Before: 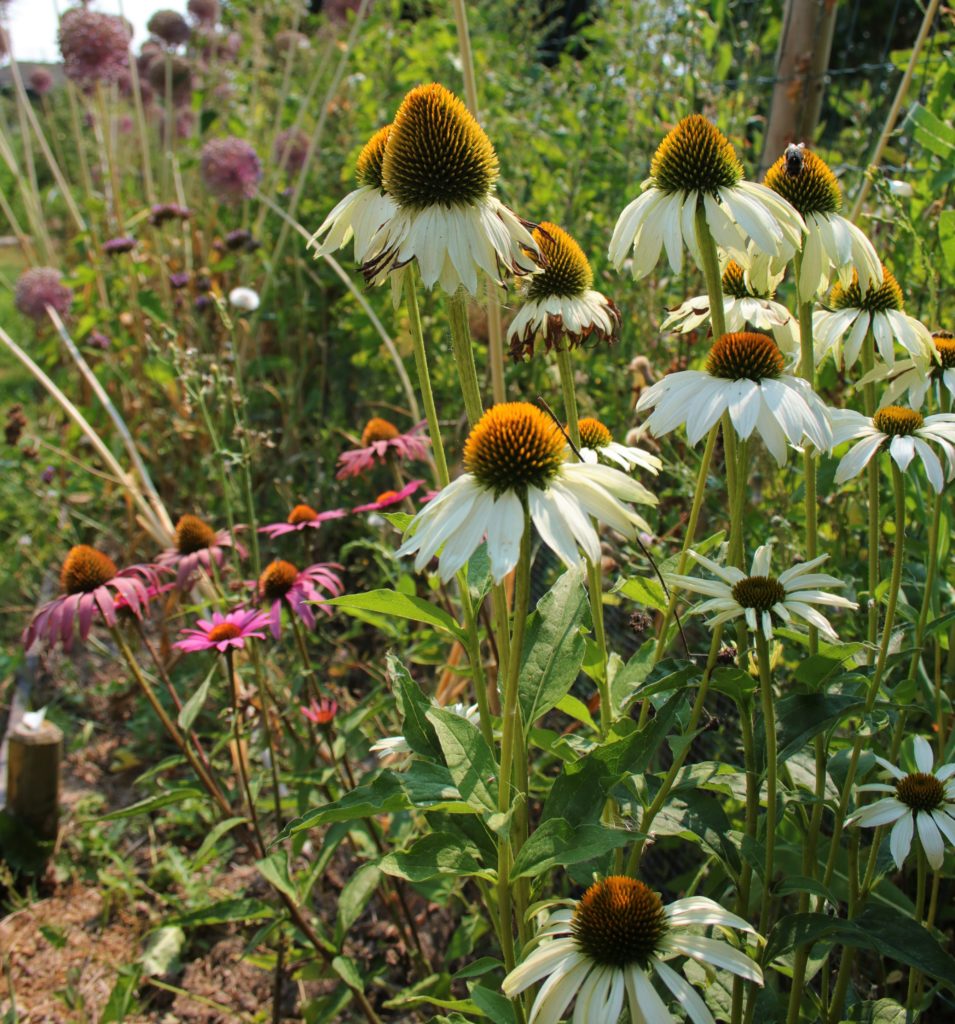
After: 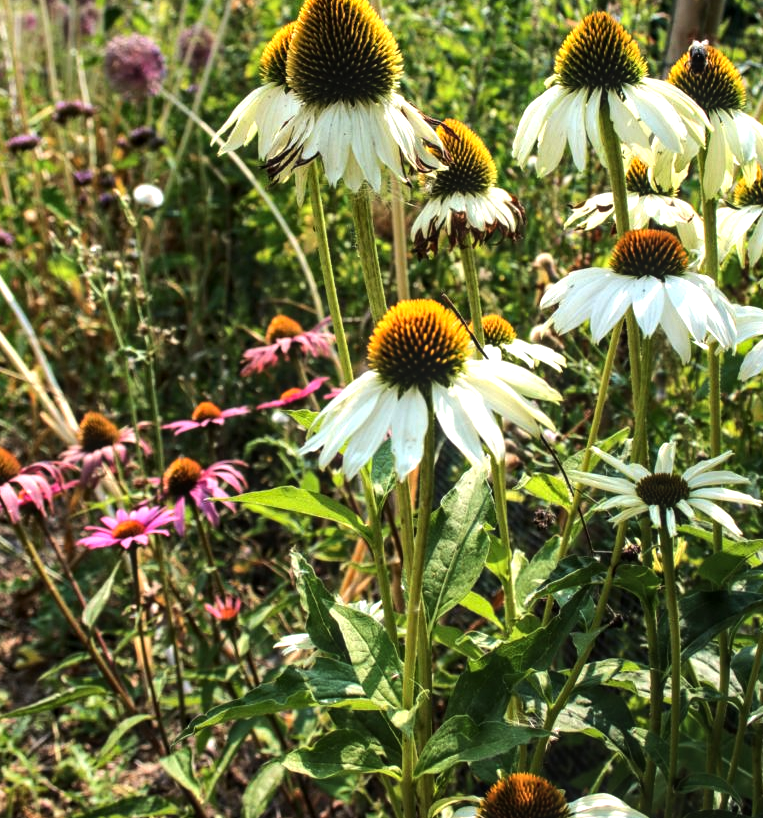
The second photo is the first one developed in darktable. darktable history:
crop and rotate: left 10.071%, top 10.071%, right 10.02%, bottom 10.02%
local contrast: on, module defaults
tone equalizer: -8 EV -1.08 EV, -7 EV -1.01 EV, -6 EV -0.867 EV, -5 EV -0.578 EV, -3 EV 0.578 EV, -2 EV 0.867 EV, -1 EV 1.01 EV, +0 EV 1.08 EV, edges refinement/feathering 500, mask exposure compensation -1.57 EV, preserve details no
